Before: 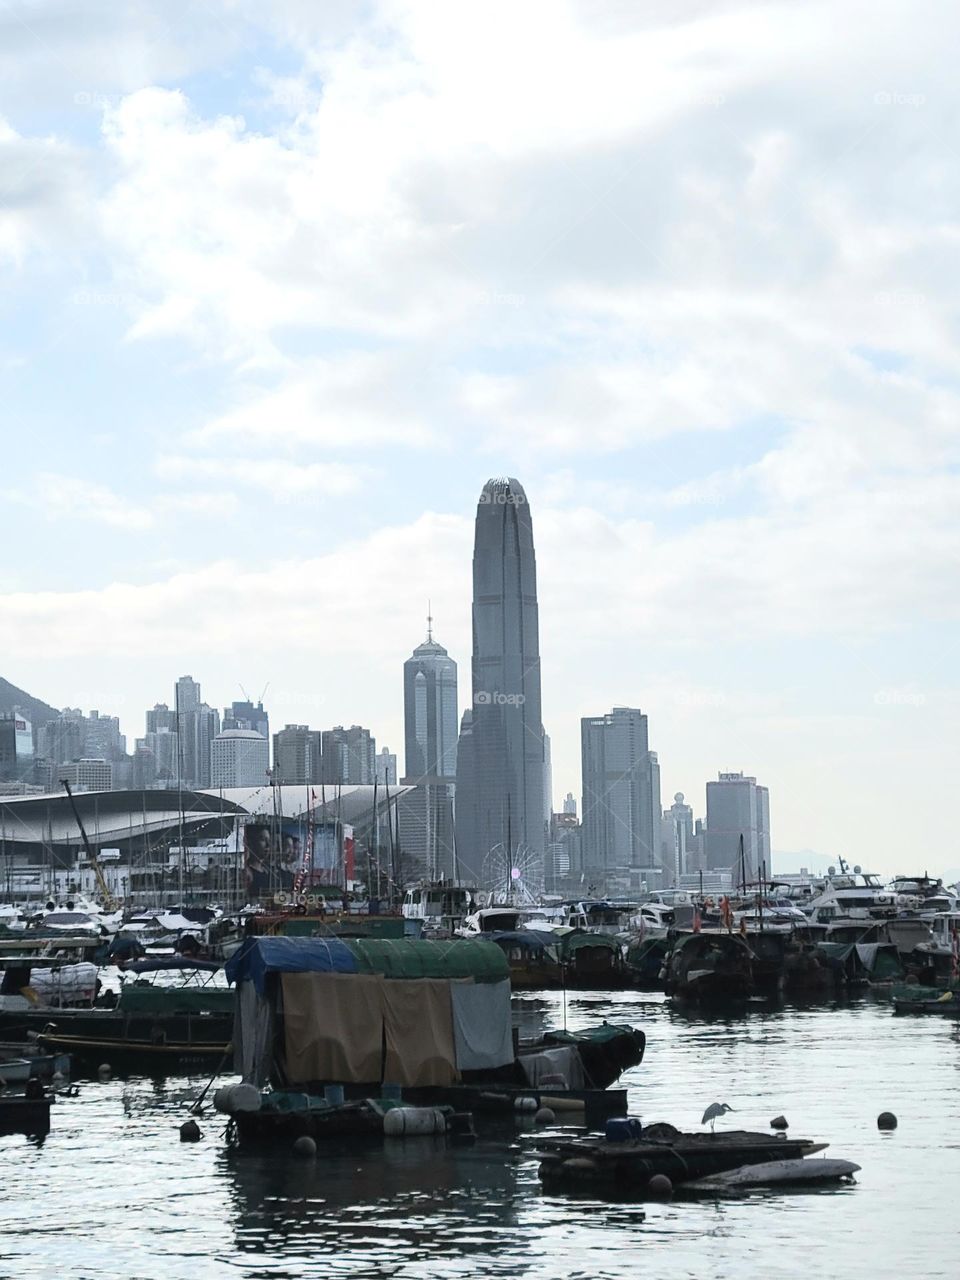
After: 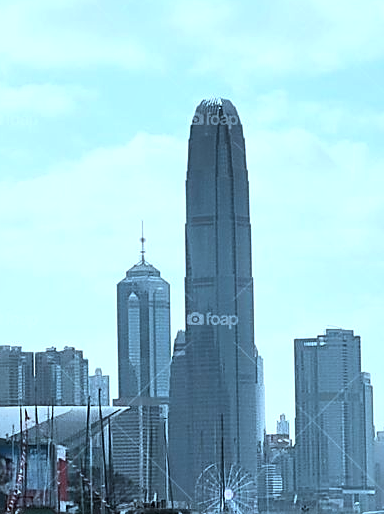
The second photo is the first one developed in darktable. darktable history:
crop: left 29.896%, top 29.638%, right 30.075%, bottom 30.17%
color correction: highlights a* -9.86, highlights b* -21.22
sharpen: on, module defaults
local contrast: mode bilateral grid, contrast 24, coarseness 60, detail 150%, midtone range 0.2
tone equalizer: -8 EV 0.071 EV
